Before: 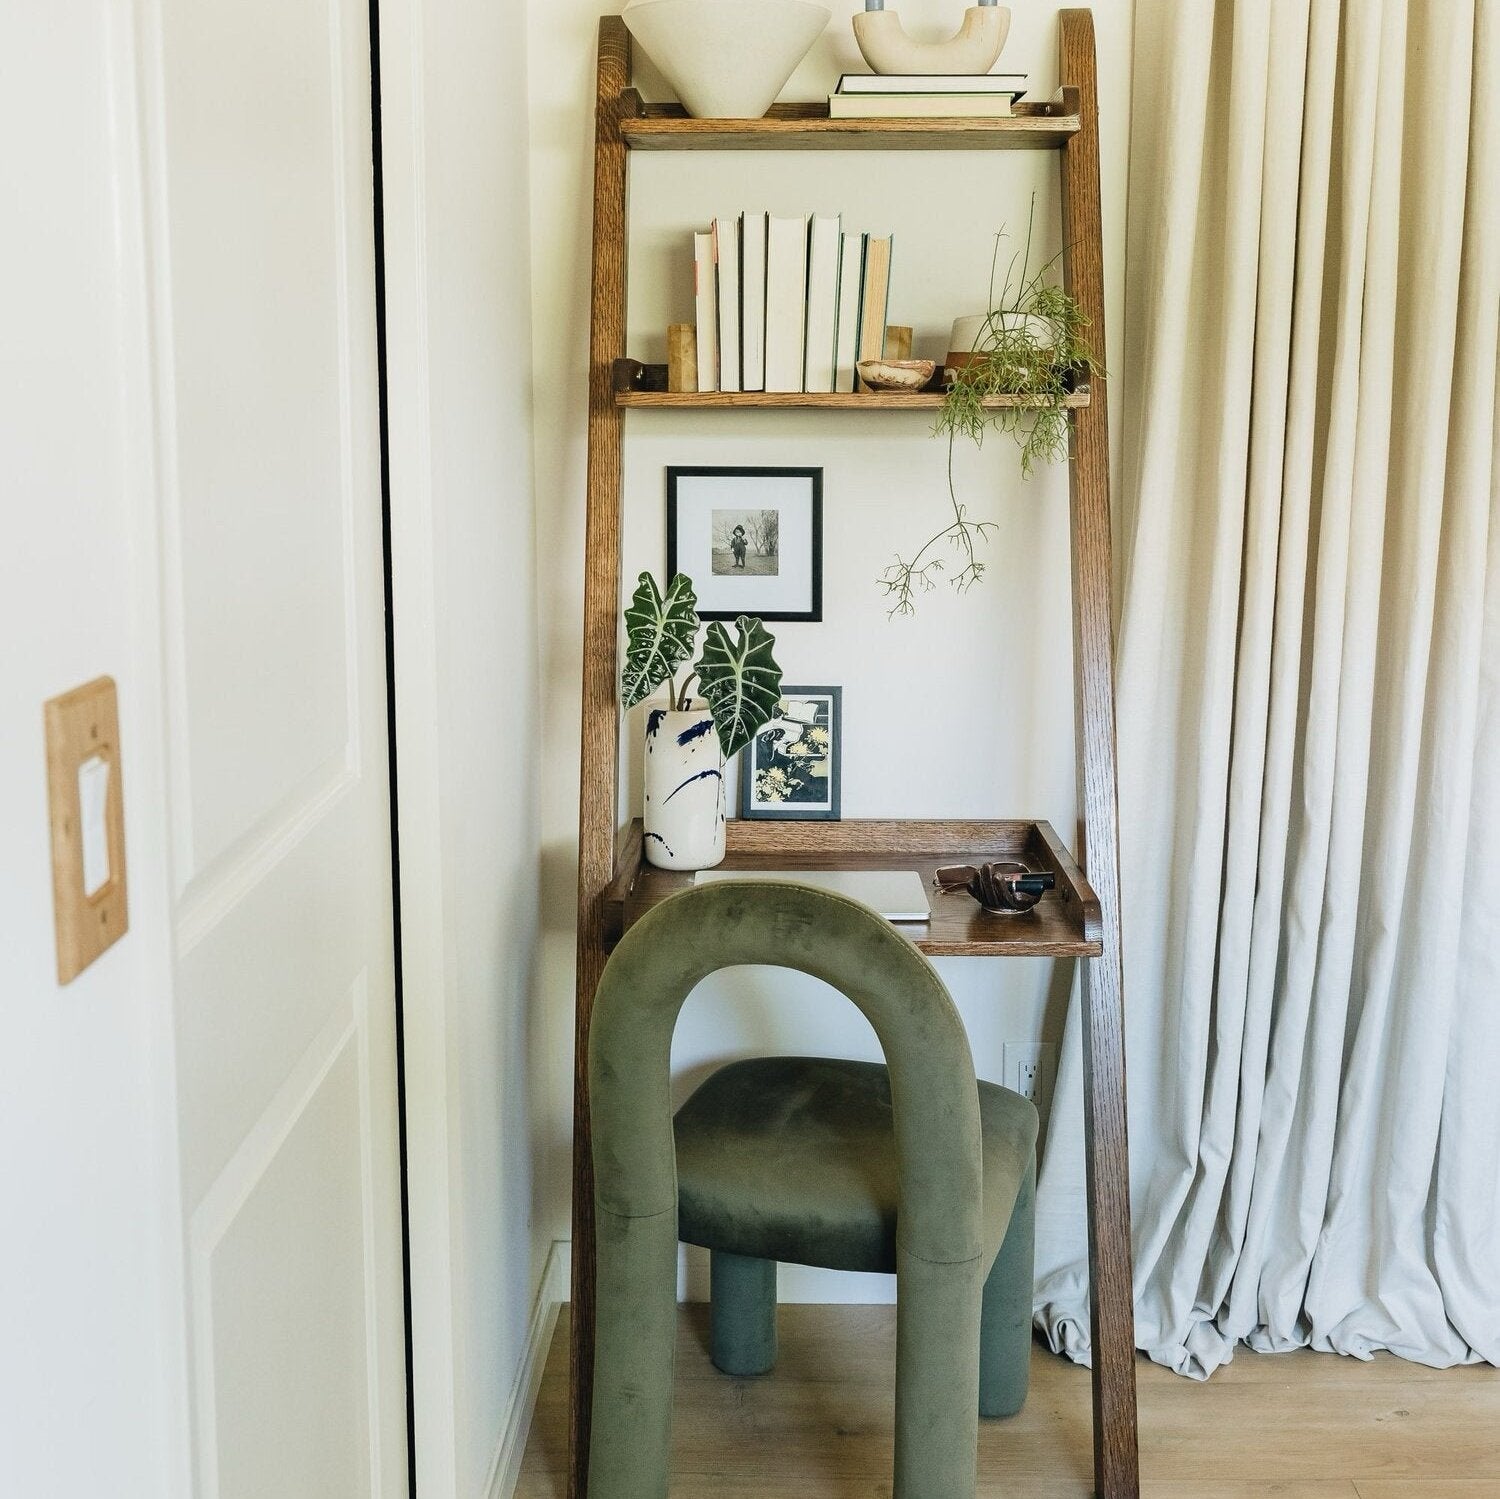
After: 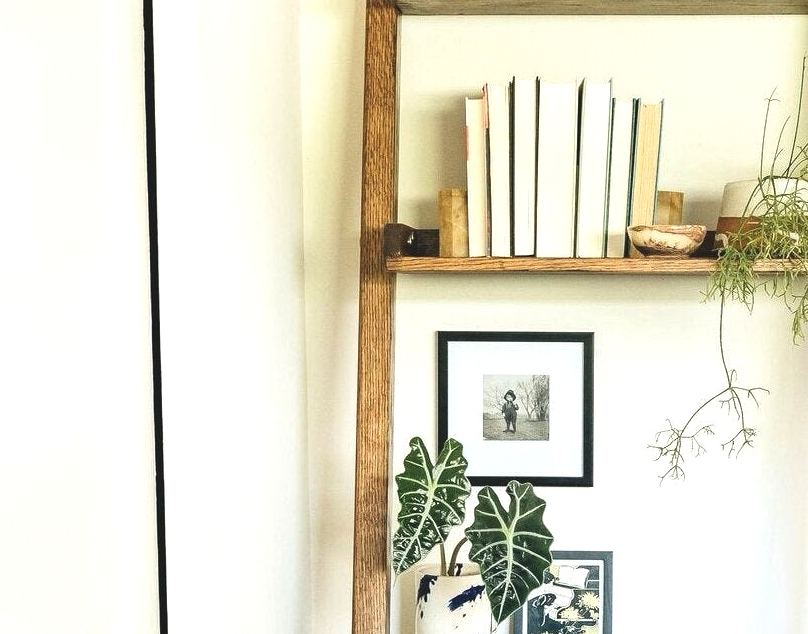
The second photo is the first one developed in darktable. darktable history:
crop: left 15.306%, top 9.065%, right 30.789%, bottom 48.638%
exposure: black level correction -0.005, exposure 0.622 EV, compensate highlight preservation false
